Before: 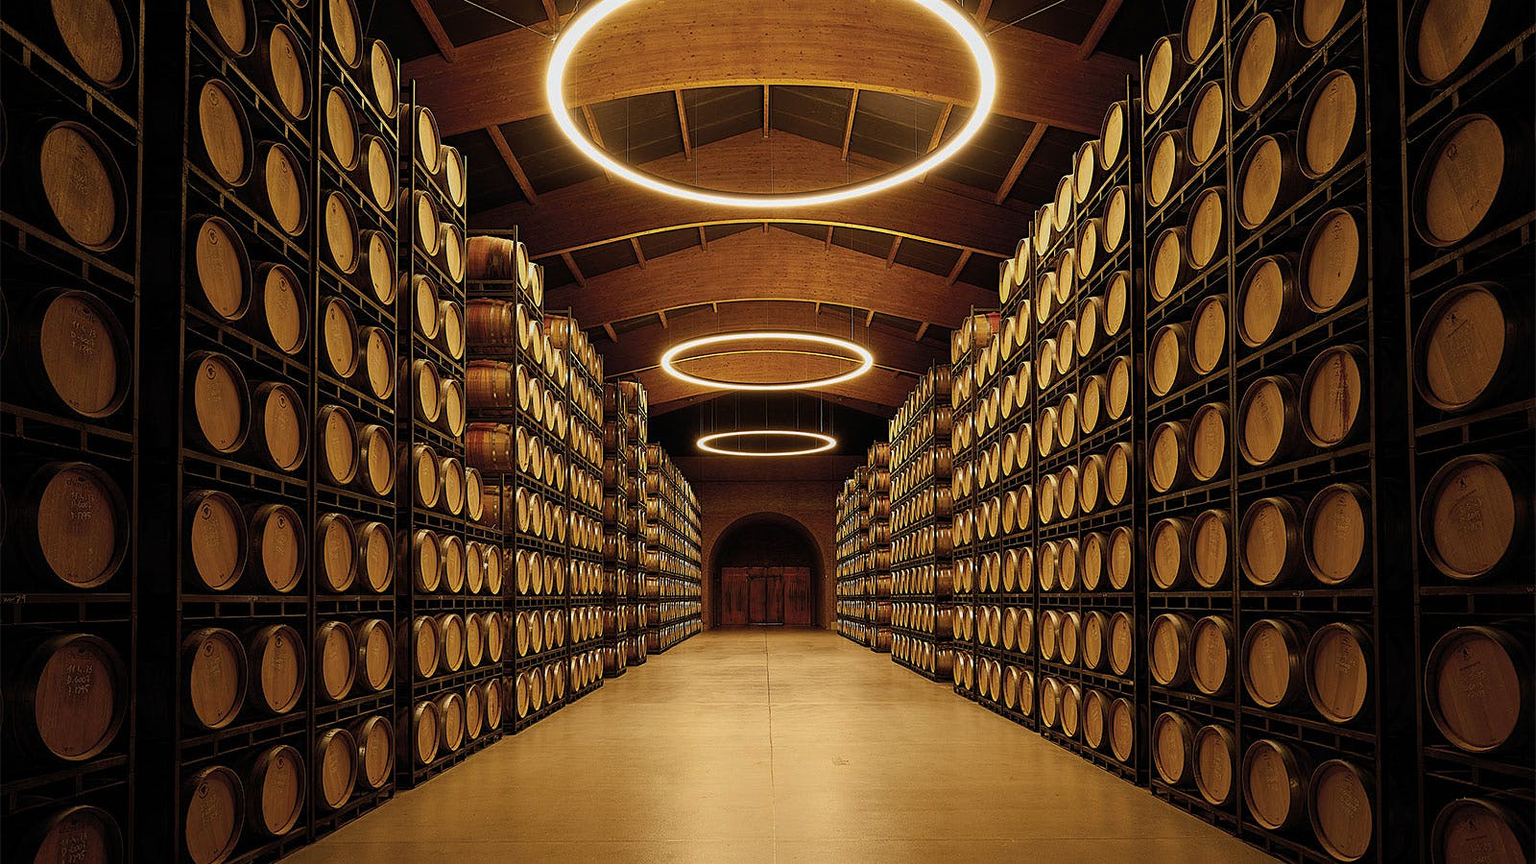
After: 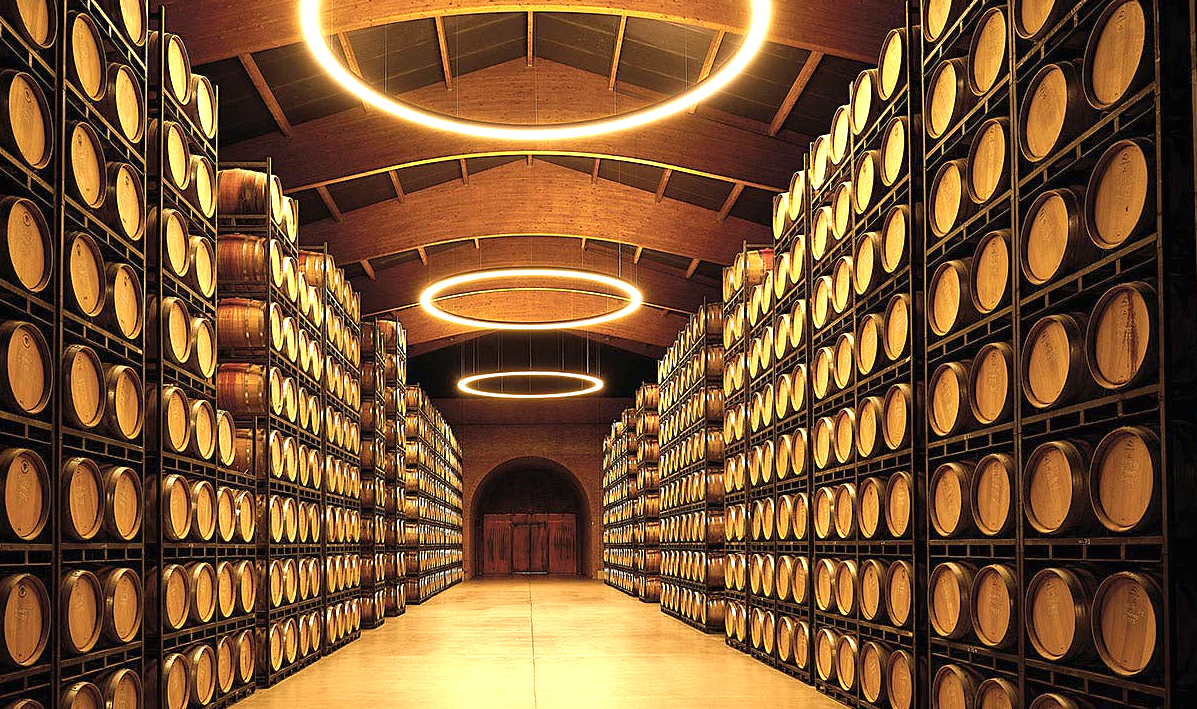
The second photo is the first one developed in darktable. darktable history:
crop: left 16.768%, top 8.653%, right 8.362%, bottom 12.485%
tone equalizer: on, module defaults
exposure: black level correction 0, exposure 1.2 EV, compensate exposure bias true, compensate highlight preservation false
